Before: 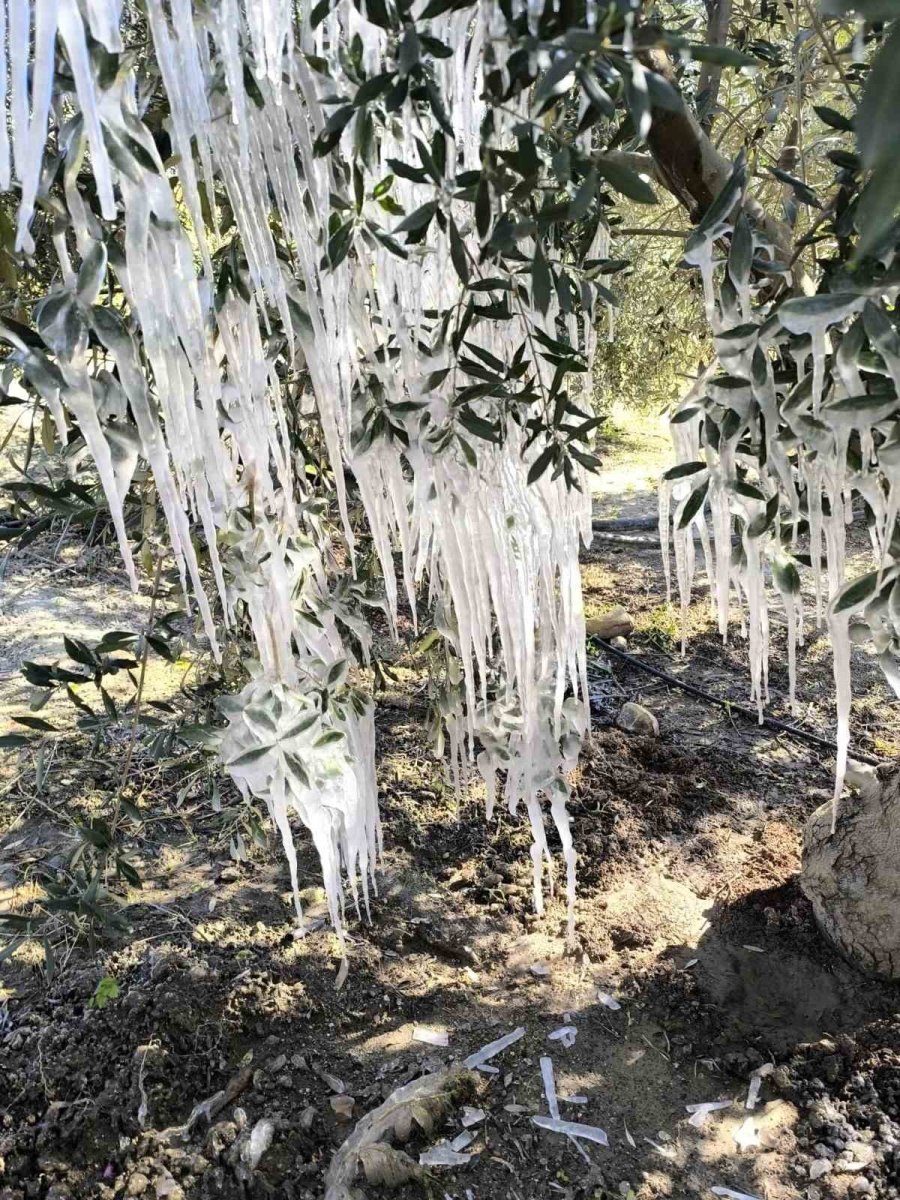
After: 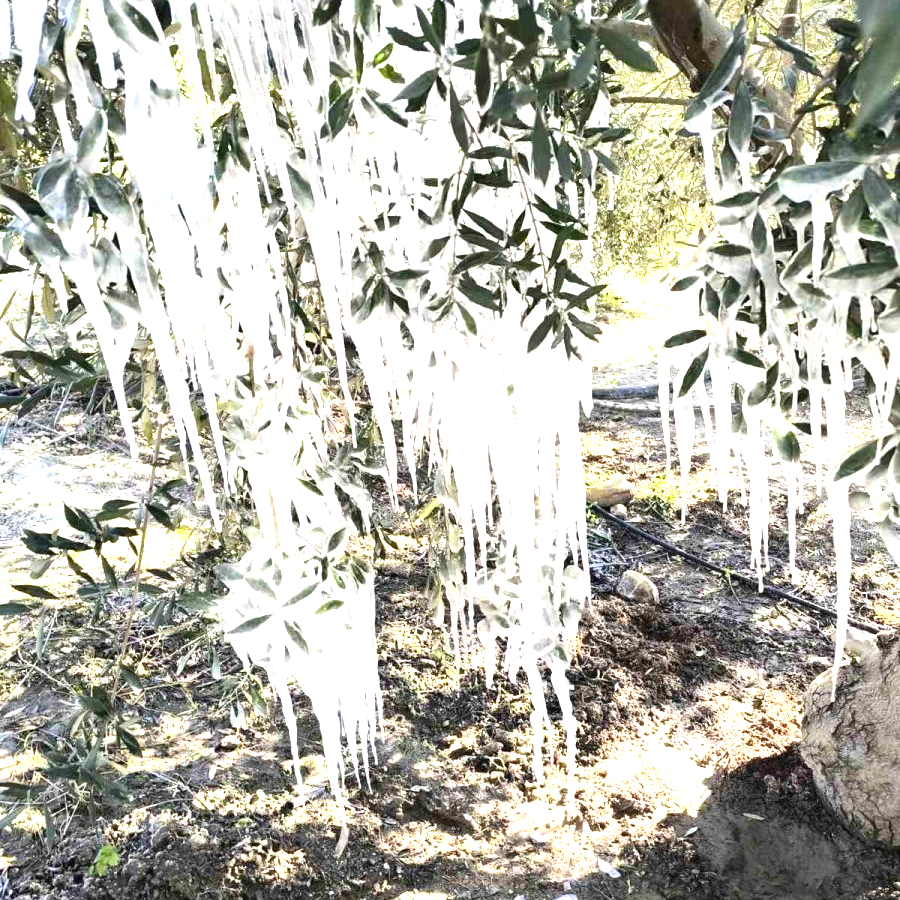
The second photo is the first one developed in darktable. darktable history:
crop: top 11.038%, bottom 13.962%
exposure: black level correction 0, exposure 1.388 EV, compensate exposure bias true, compensate highlight preservation false
